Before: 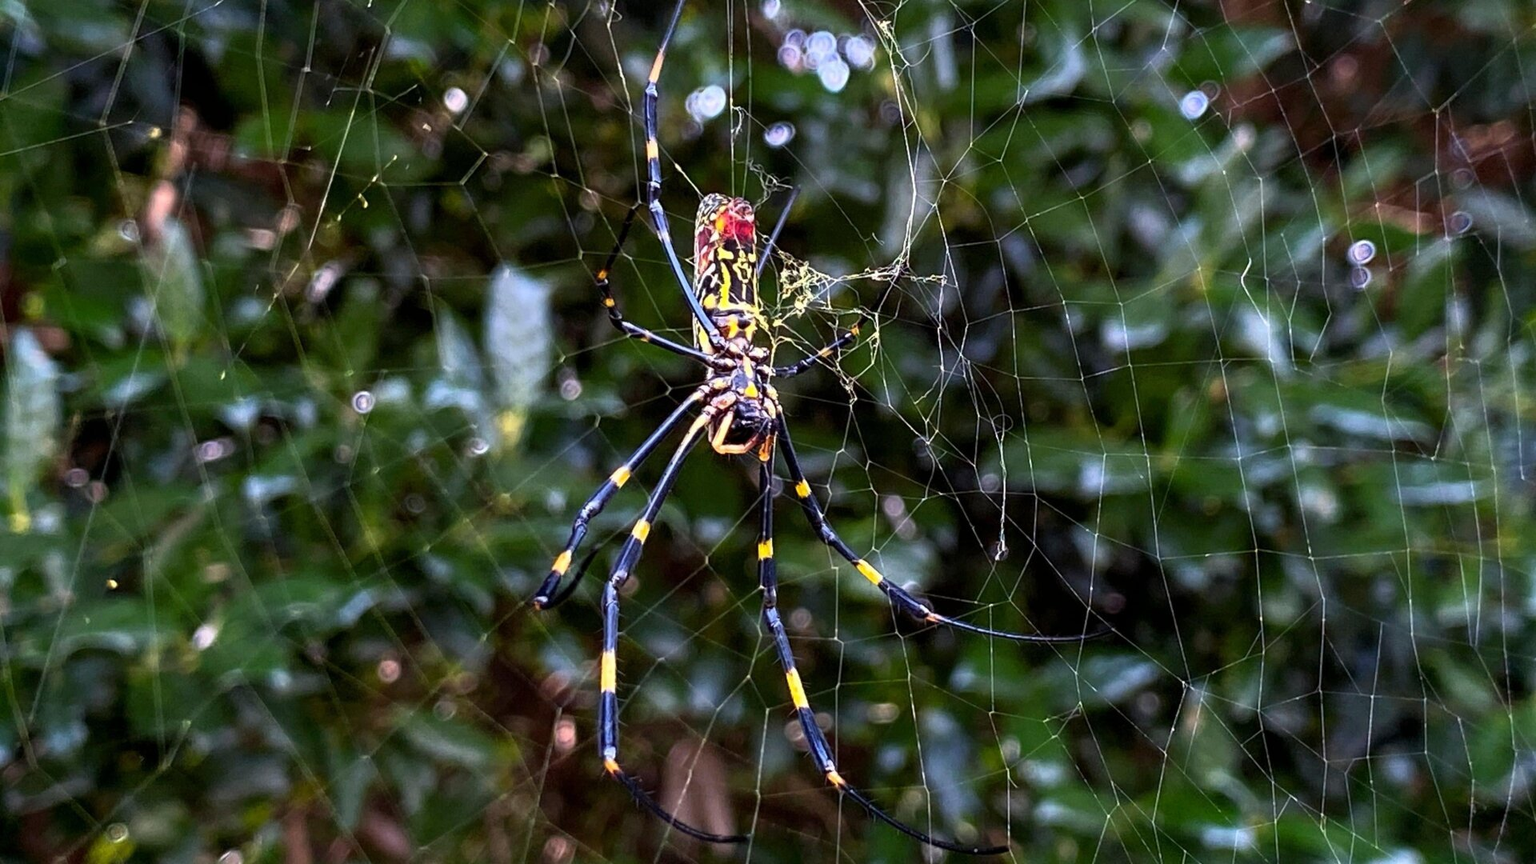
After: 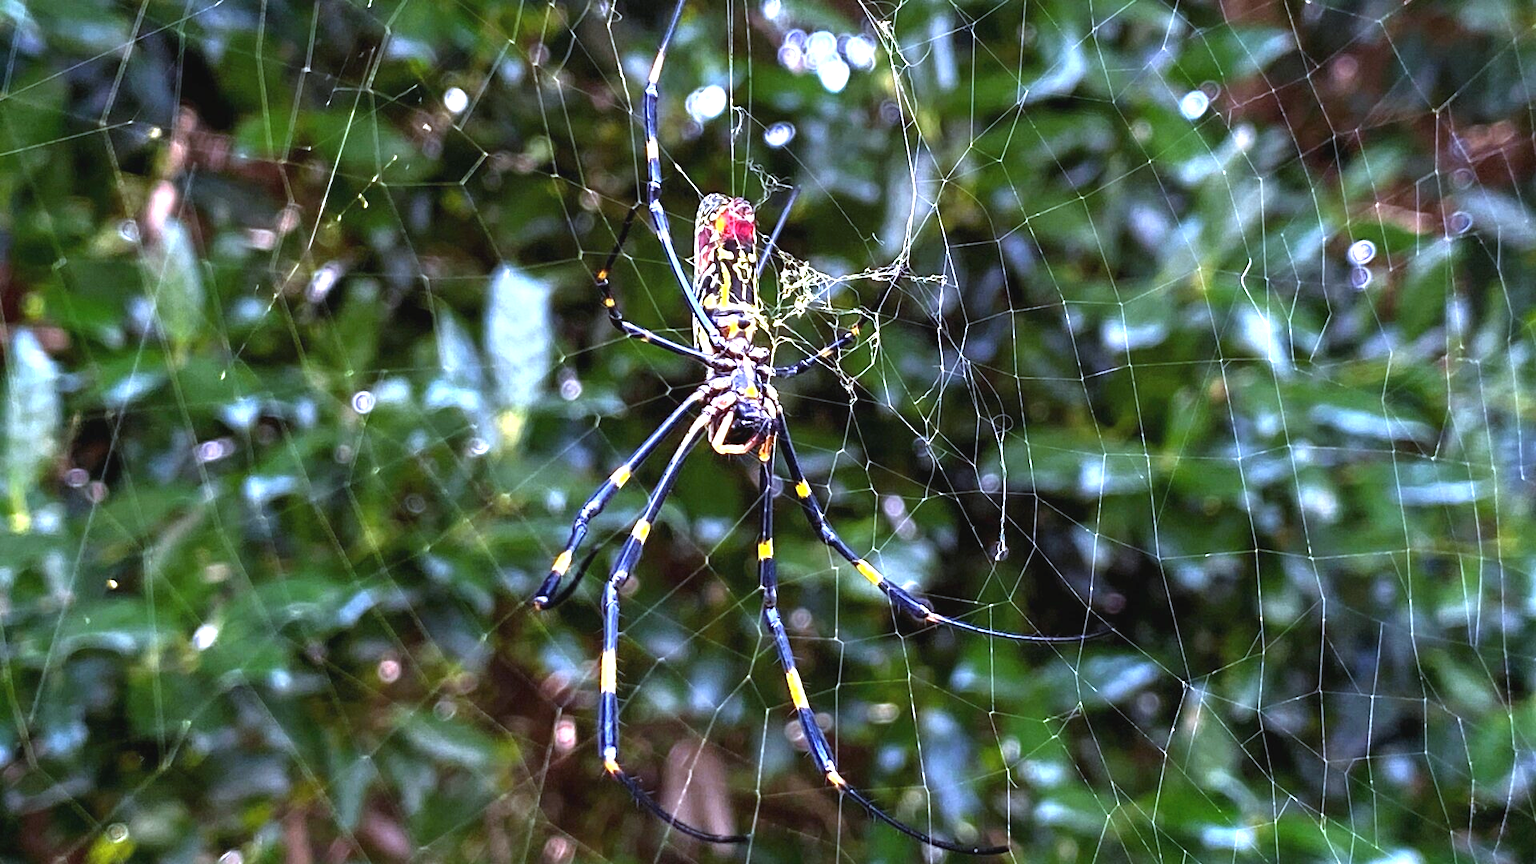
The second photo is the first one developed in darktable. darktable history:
white balance: red 0.926, green 1.003, blue 1.133
exposure: black level correction -0.002, exposure 1.115 EV, compensate highlight preservation false
